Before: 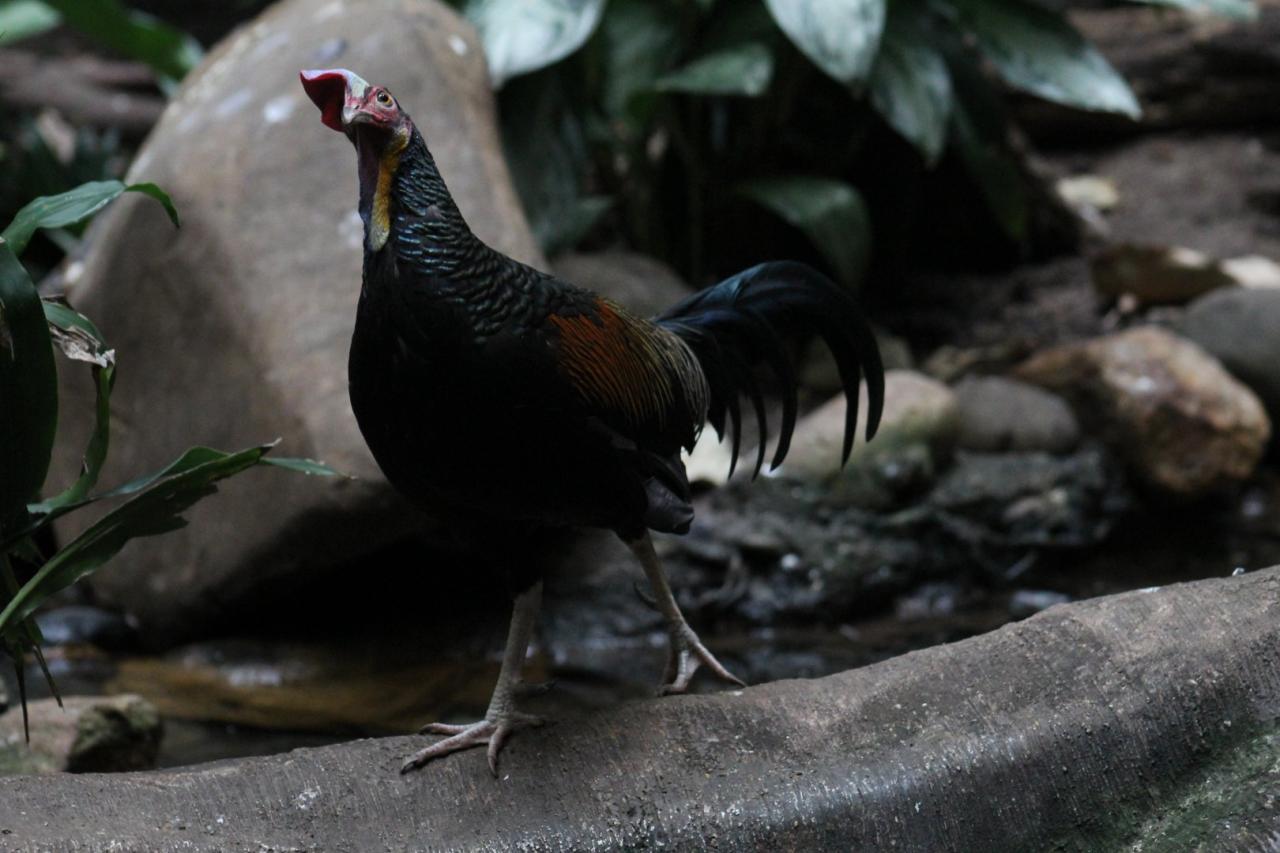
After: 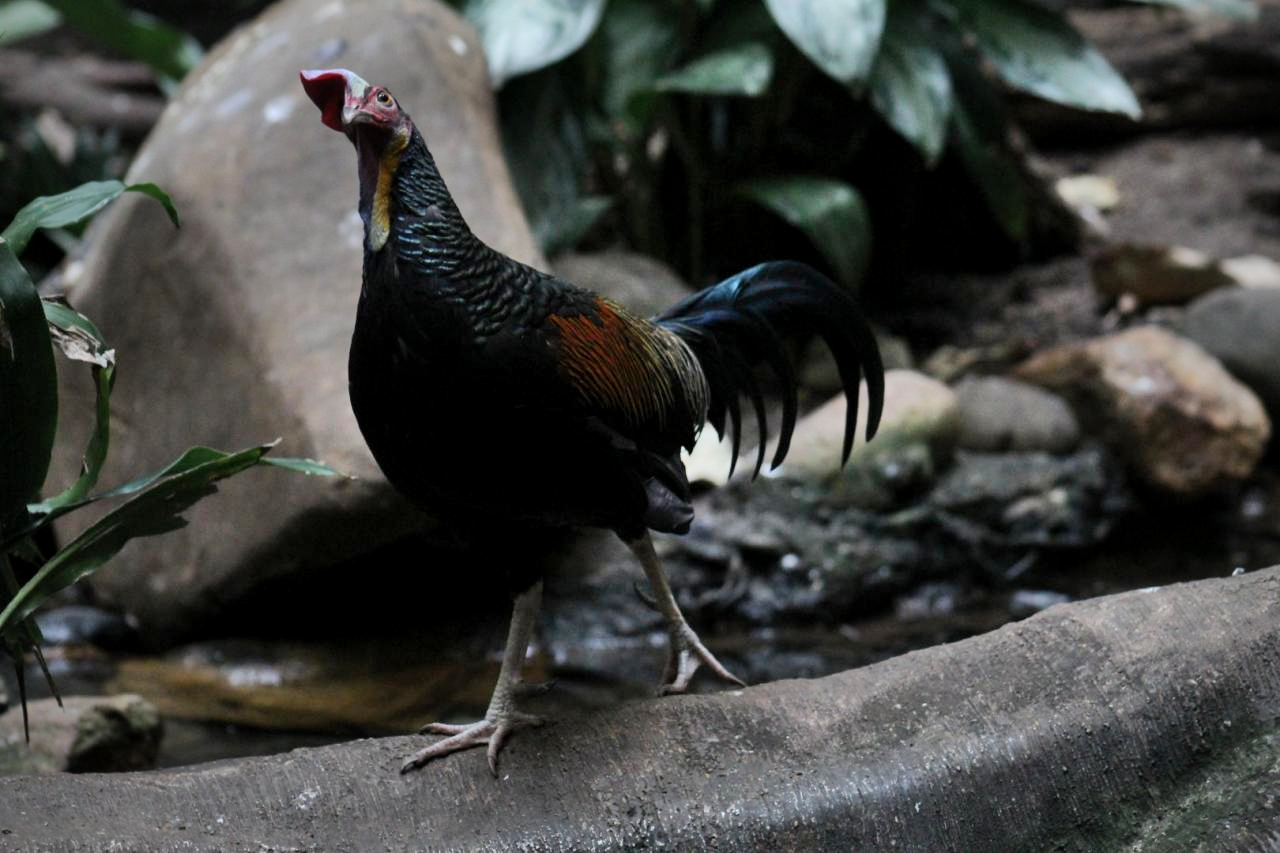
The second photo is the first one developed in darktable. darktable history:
exposure: black level correction 0.001, exposure 0.014 EV, compensate highlight preservation false
shadows and highlights: low approximation 0.01, soften with gaussian
vignetting: fall-off radius 60.92%
